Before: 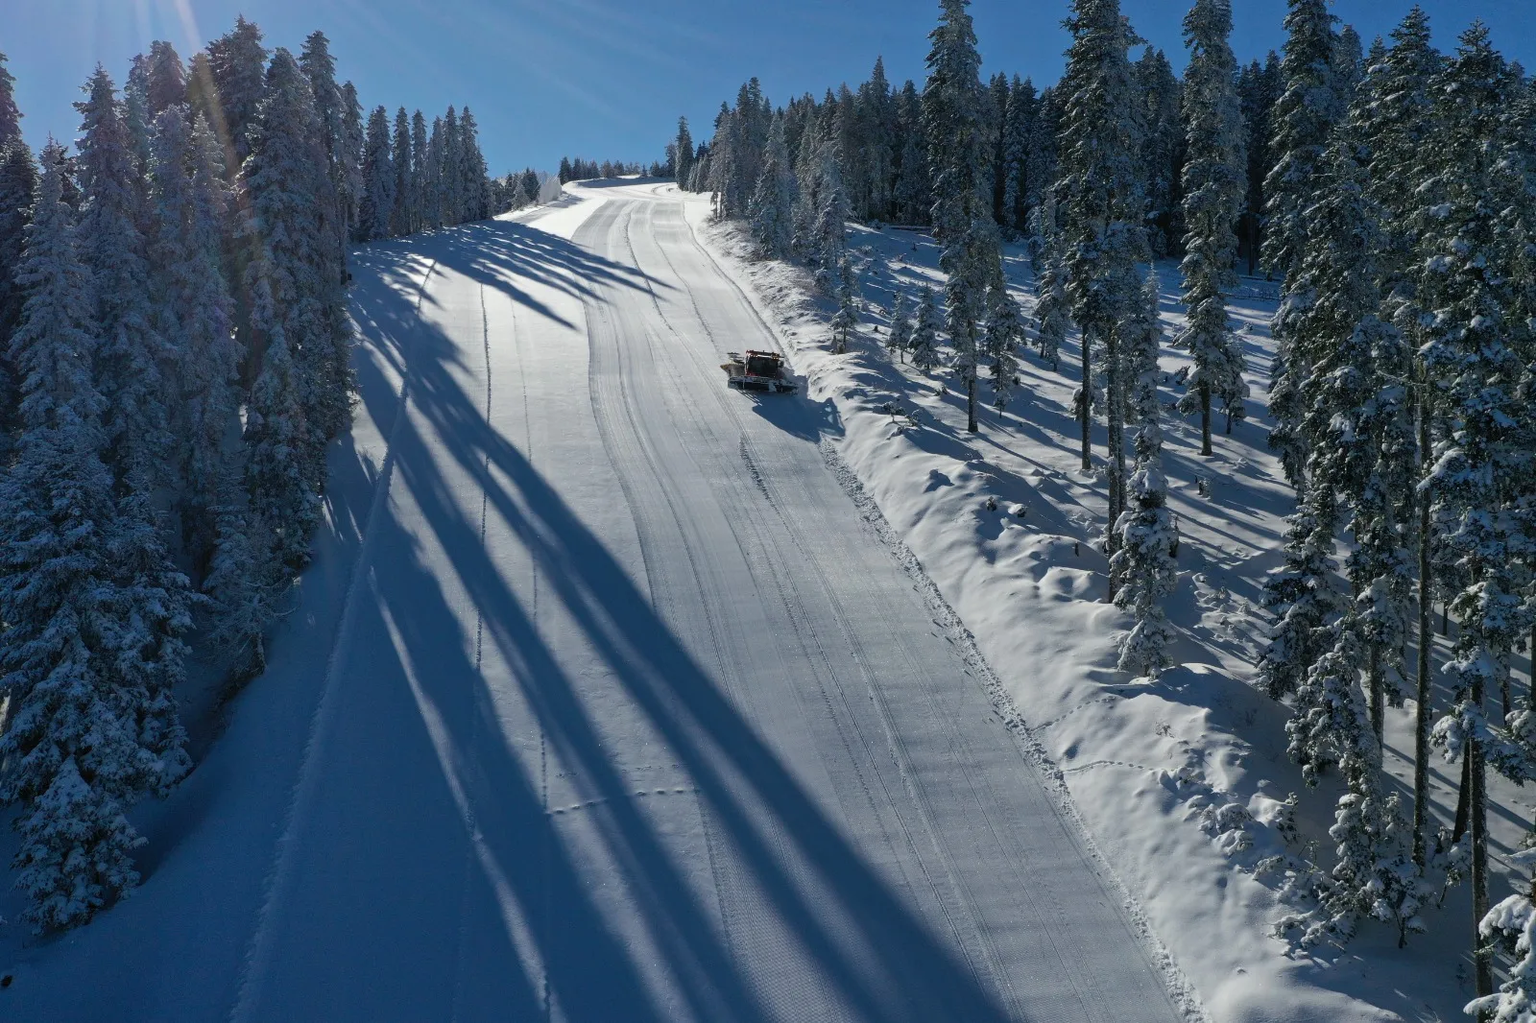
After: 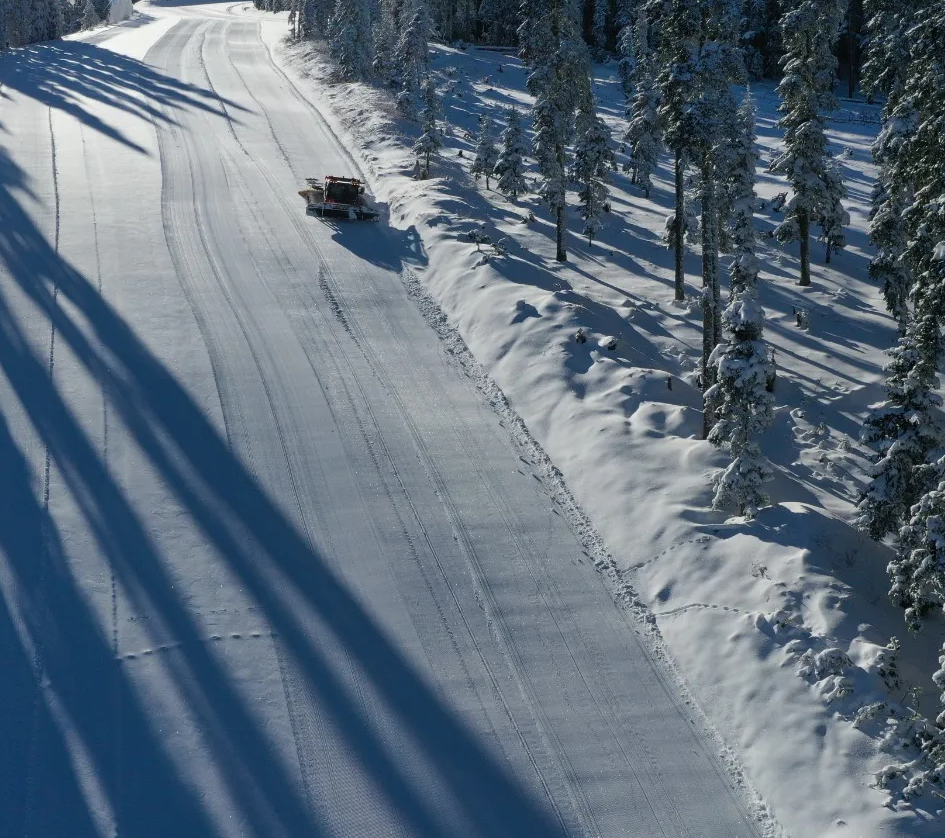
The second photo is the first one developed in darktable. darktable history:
crop and rotate: left 28.256%, top 17.734%, right 12.656%, bottom 3.573%
exposure: exposure 0 EV, compensate highlight preservation false
